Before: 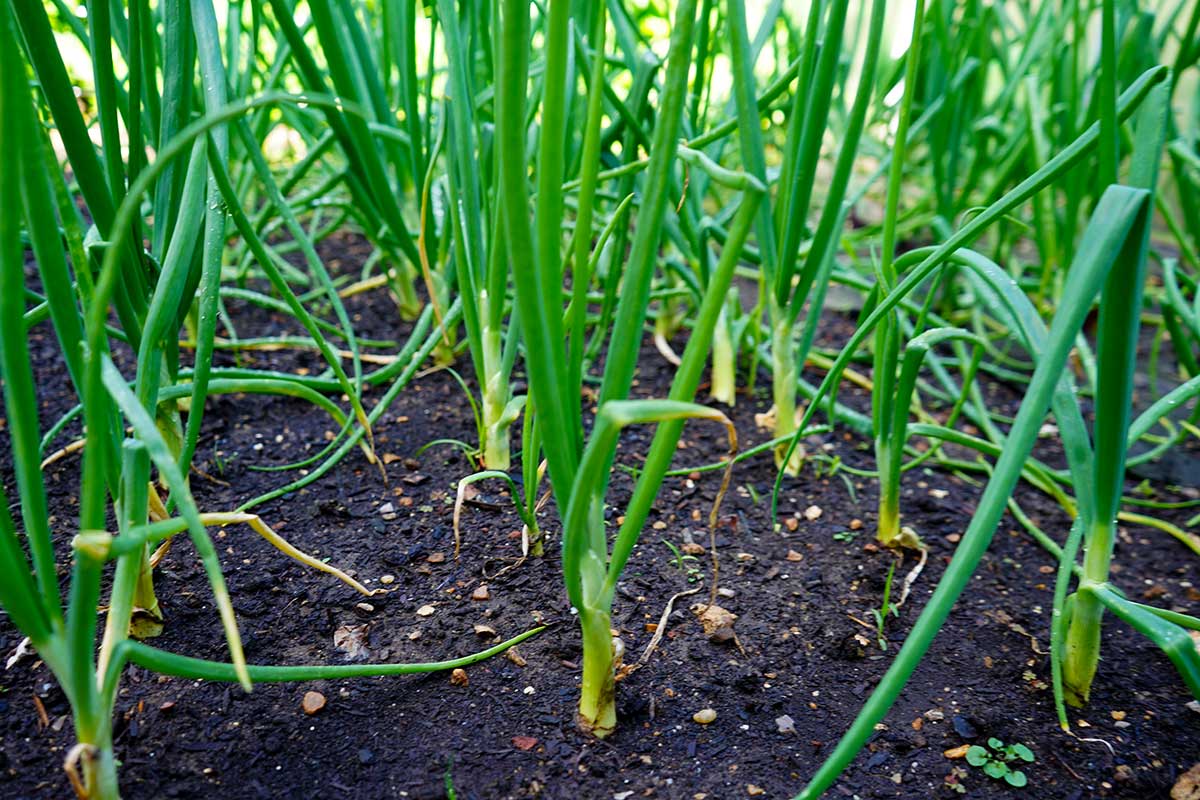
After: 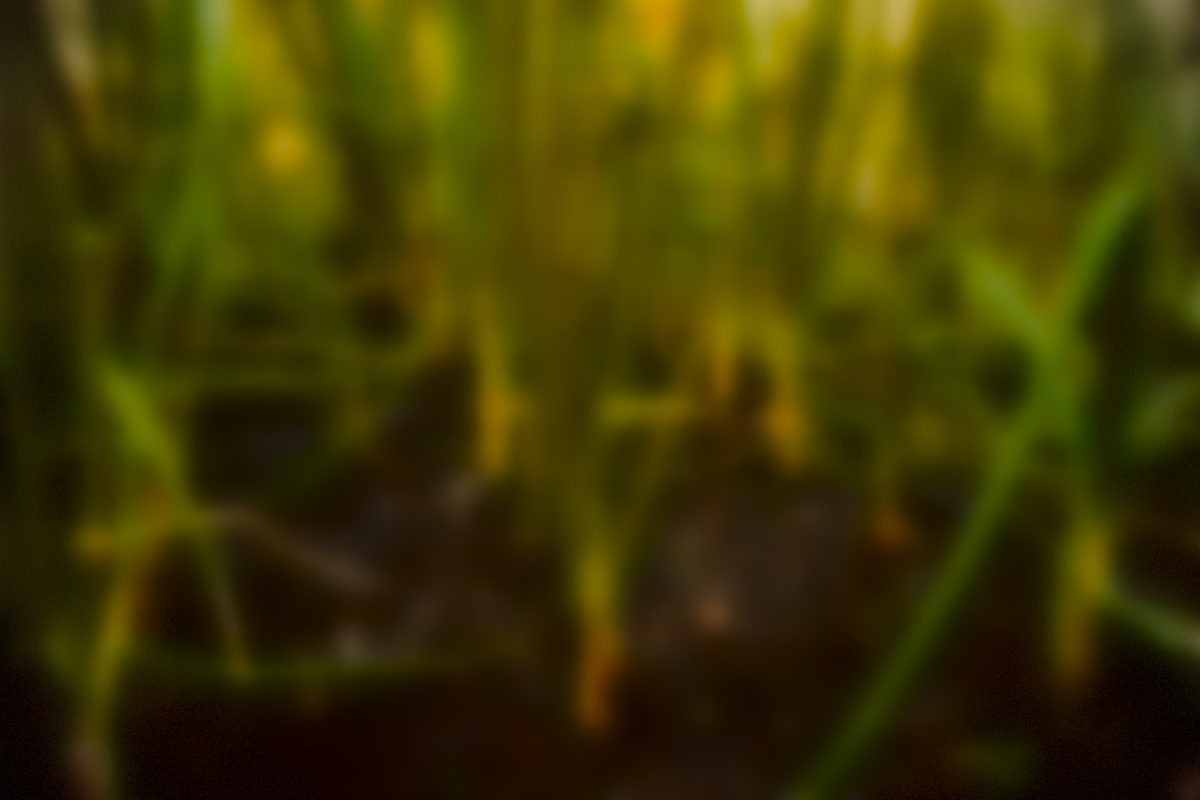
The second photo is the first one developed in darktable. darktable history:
lowpass: radius 16, unbound 0
white balance: emerald 1
tone equalizer: -8 EV -0.417 EV, -7 EV -0.389 EV, -6 EV -0.333 EV, -5 EV -0.222 EV, -3 EV 0.222 EV, -2 EV 0.333 EV, -1 EV 0.389 EV, +0 EV 0.417 EV, edges refinement/feathering 500, mask exposure compensation -1.57 EV, preserve details no
contrast brightness saturation: contrast 0.24, brightness -0.24, saturation 0.14
vignetting: dithering 8-bit output, unbound false
shadows and highlights: shadows 32, highlights -32, soften with gaussian
color correction: highlights a* 0.162, highlights b* 29.53, shadows a* -0.162, shadows b* 21.09
color zones: curves: ch0 [(0, 0.299) (0.25, 0.383) (0.456, 0.352) (0.736, 0.571)]; ch1 [(0, 0.63) (0.151, 0.568) (0.254, 0.416) (0.47, 0.558) (0.732, 0.37) (0.909, 0.492)]; ch2 [(0.004, 0.604) (0.158, 0.443) (0.257, 0.403) (0.761, 0.468)]
